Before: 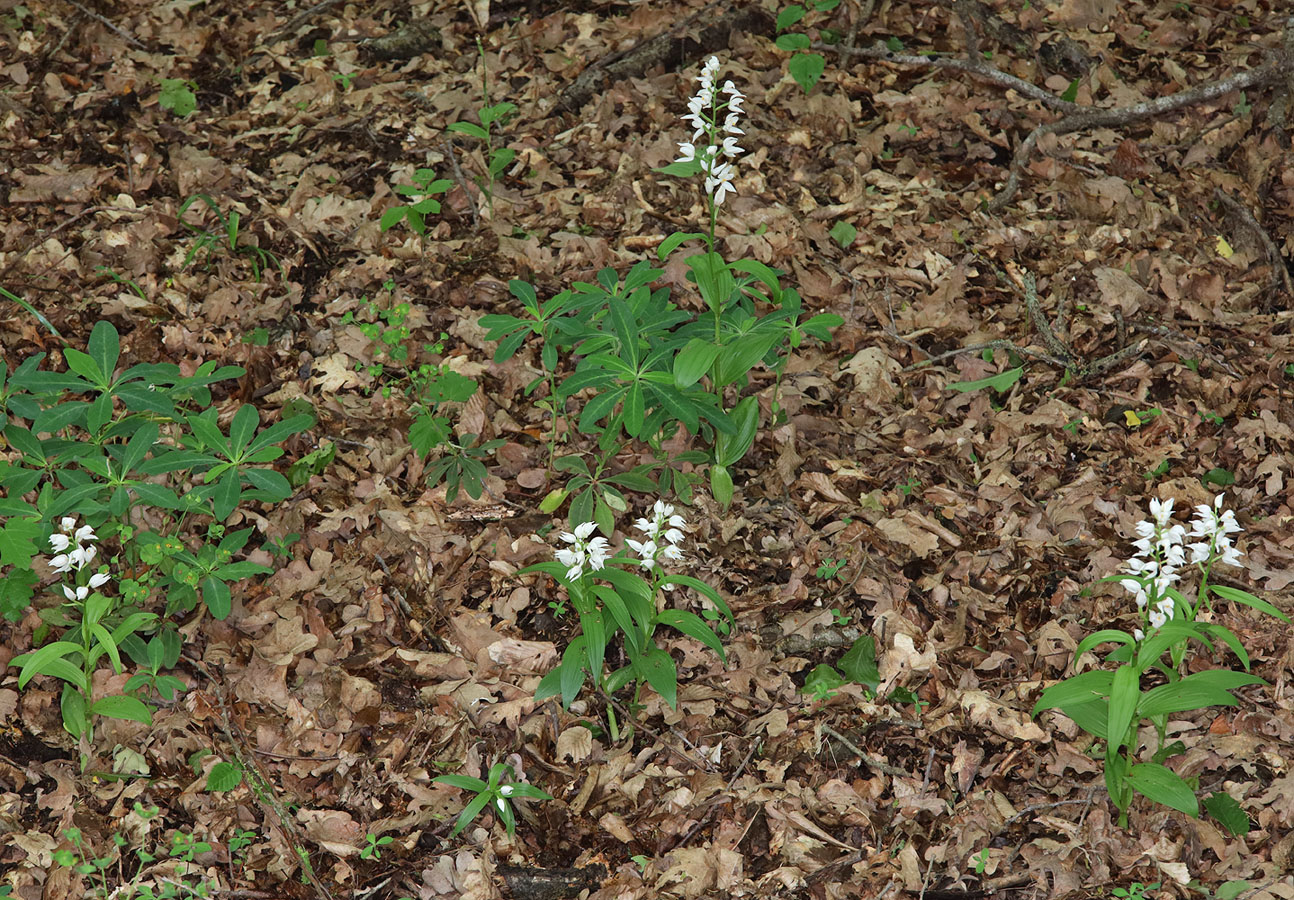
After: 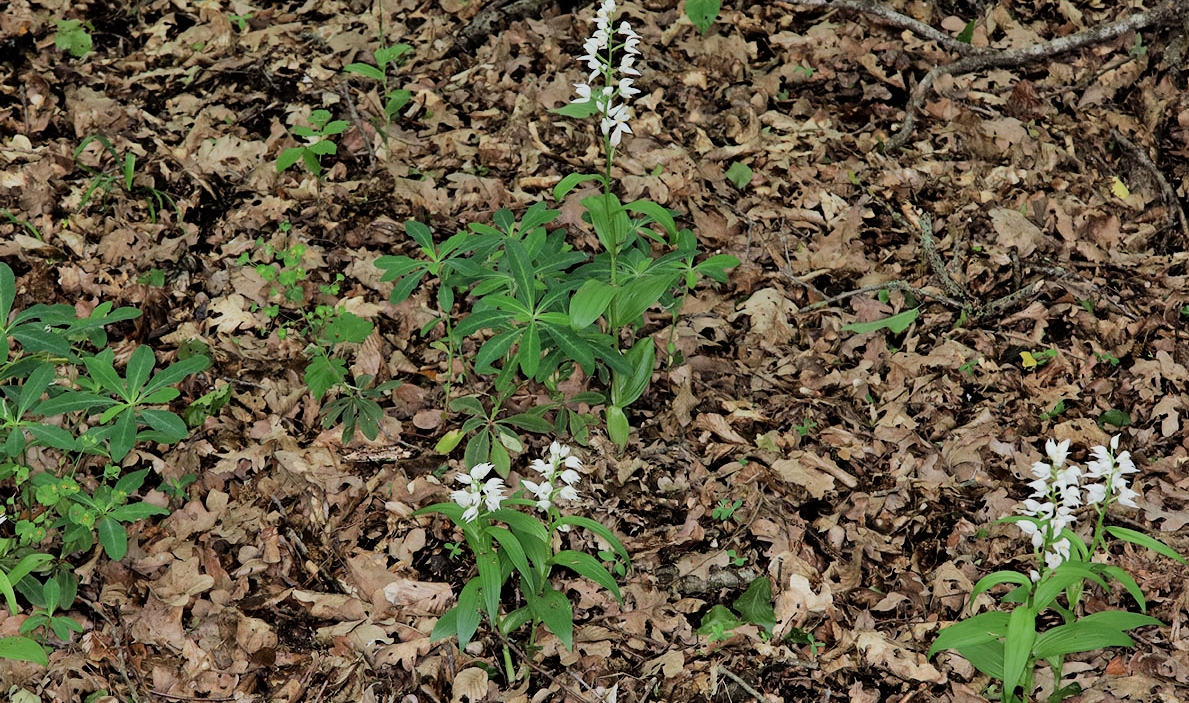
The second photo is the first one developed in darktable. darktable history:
filmic rgb: black relative exposure -5.14 EV, white relative exposure 3.95 EV, hardness 2.88, contrast 1.191, highlights saturation mix -30.24%, iterations of high-quality reconstruction 0
crop: left 8.104%, top 6.611%, bottom 15.258%
shadows and highlights: low approximation 0.01, soften with gaussian
